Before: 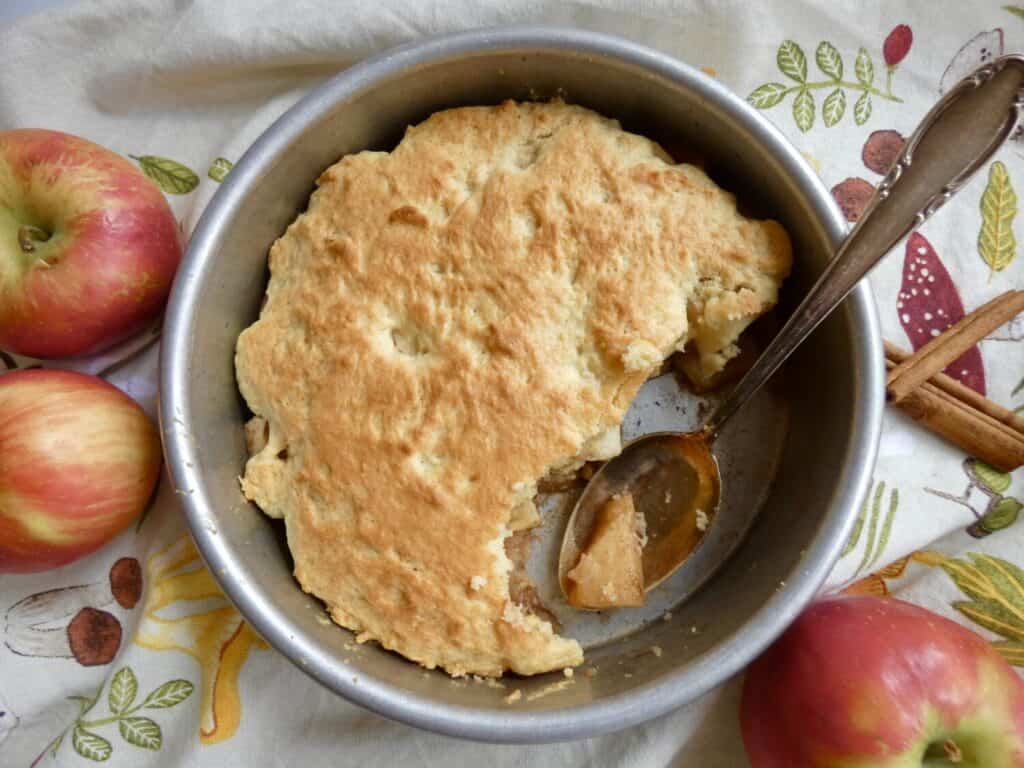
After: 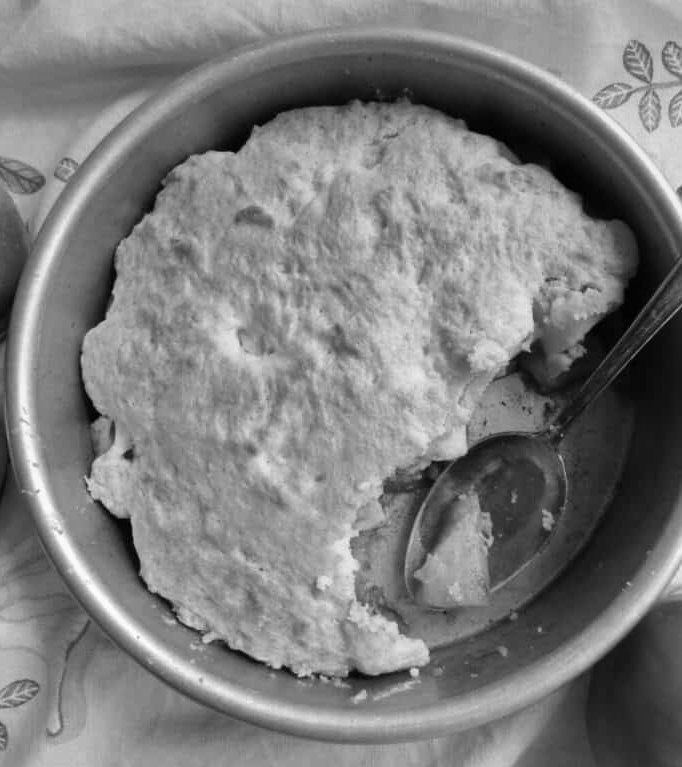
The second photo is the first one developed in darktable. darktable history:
monochrome: a -3.63, b -0.465
graduated density: density 0.38 EV, hardness 21%, rotation -6.11°, saturation 32%
crop and rotate: left 15.055%, right 18.278%
shadows and highlights: shadows 32.83, highlights -47.7, soften with gaussian
white balance: red 0.982, blue 1.018
